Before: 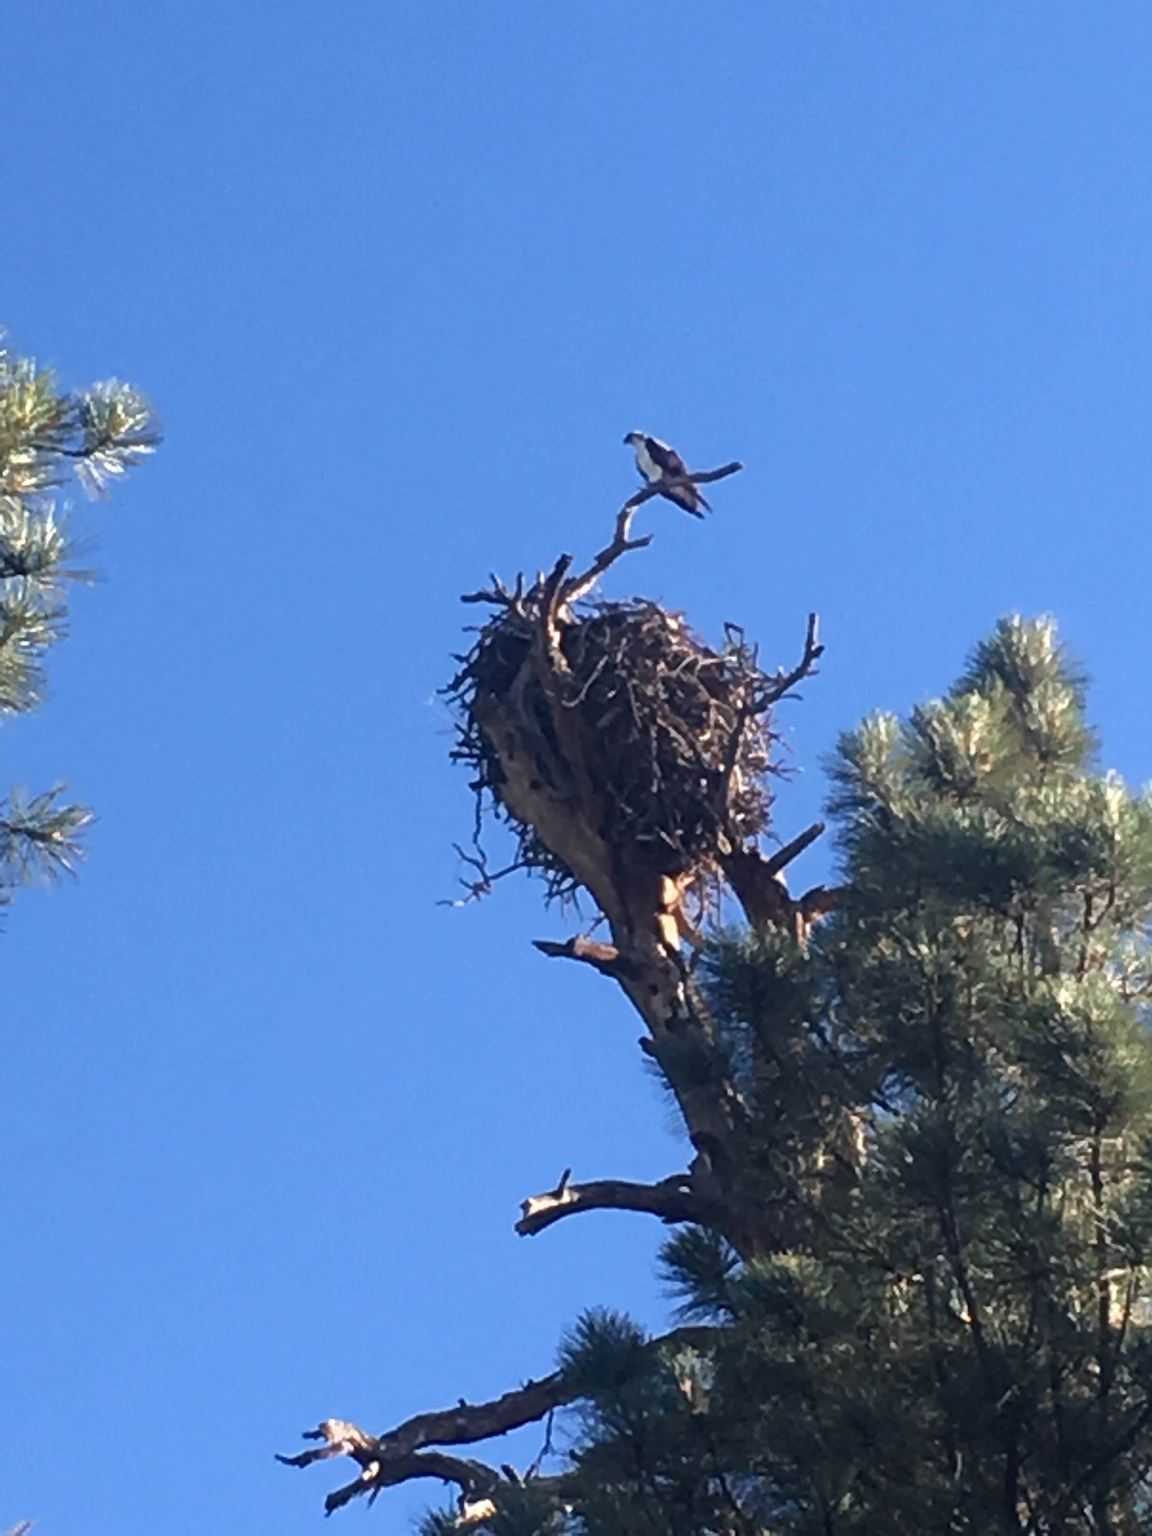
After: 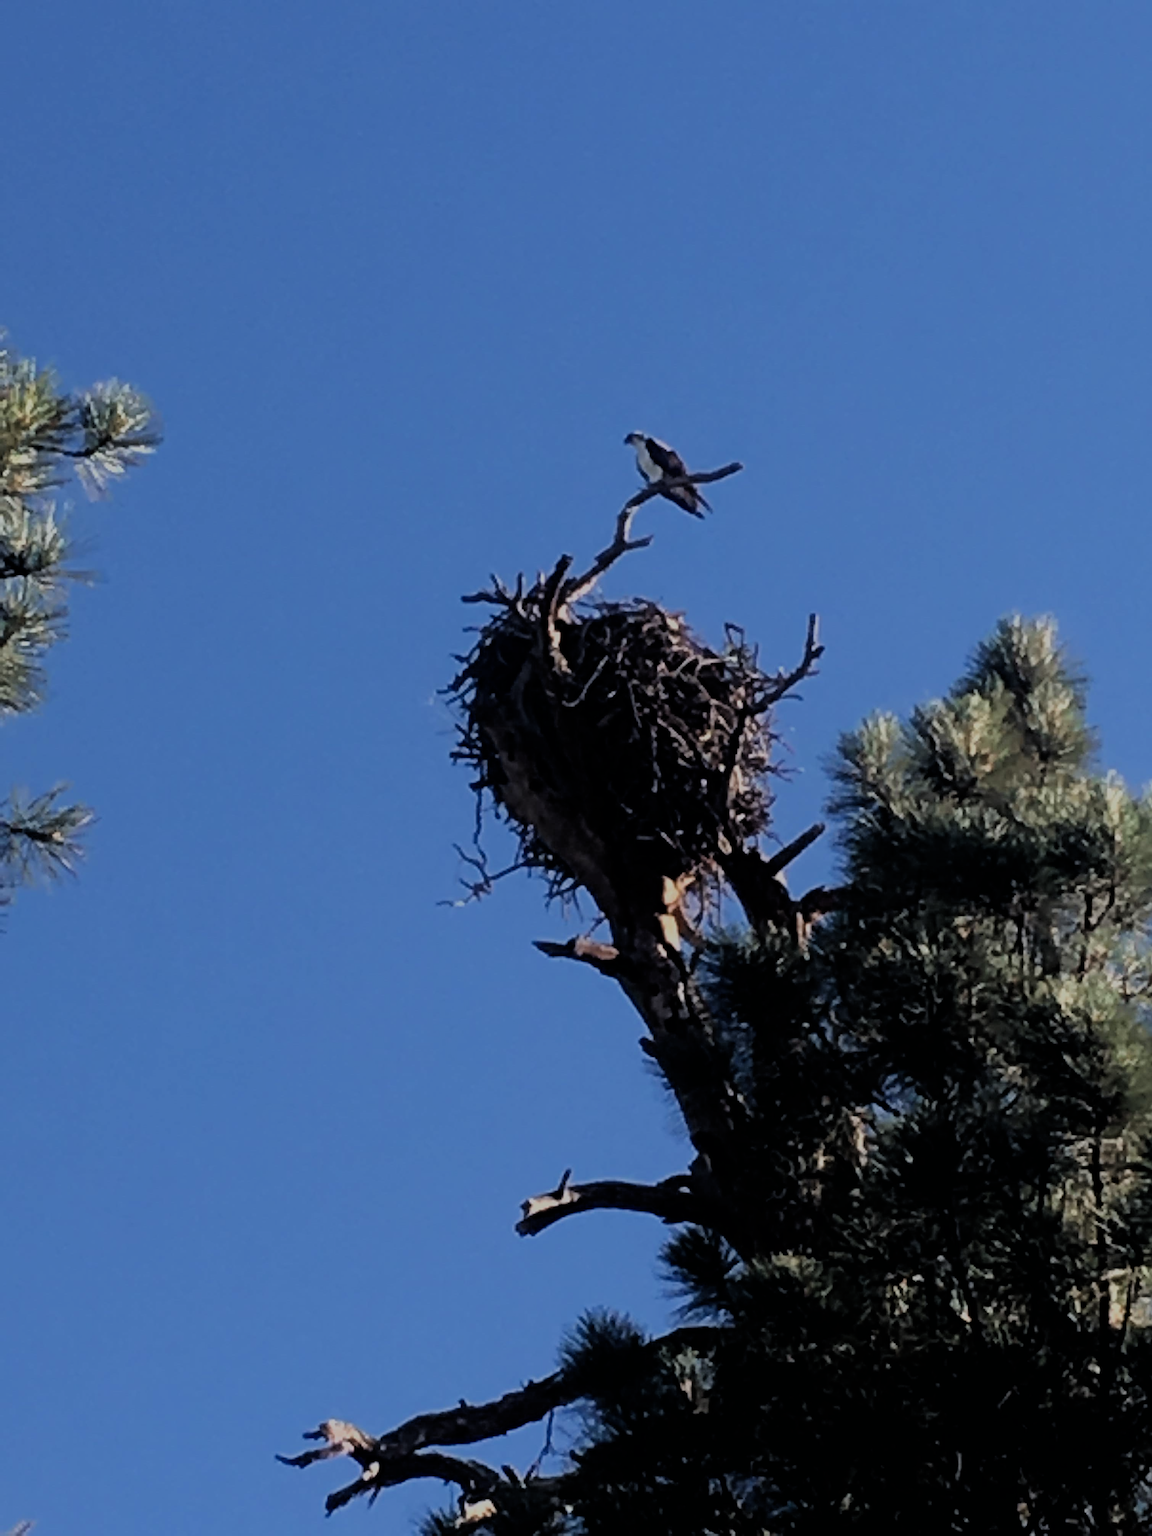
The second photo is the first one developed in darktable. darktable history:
exposure: black level correction 0, exposure -0.805 EV, compensate highlight preservation false
sharpen: on, module defaults
filmic rgb: black relative exposure -4.09 EV, white relative exposure 5.12 EV, hardness 2.12, contrast 1.166, color science v6 (2022)
